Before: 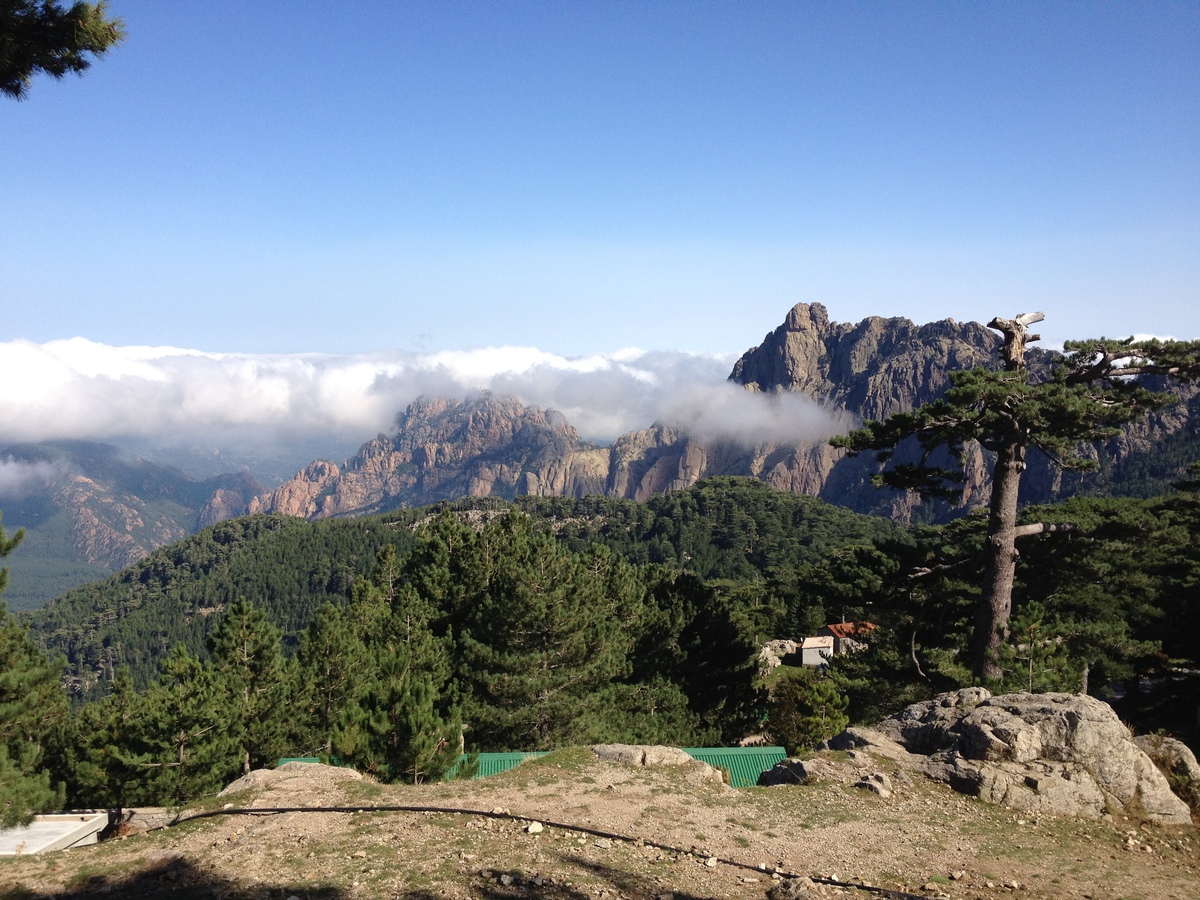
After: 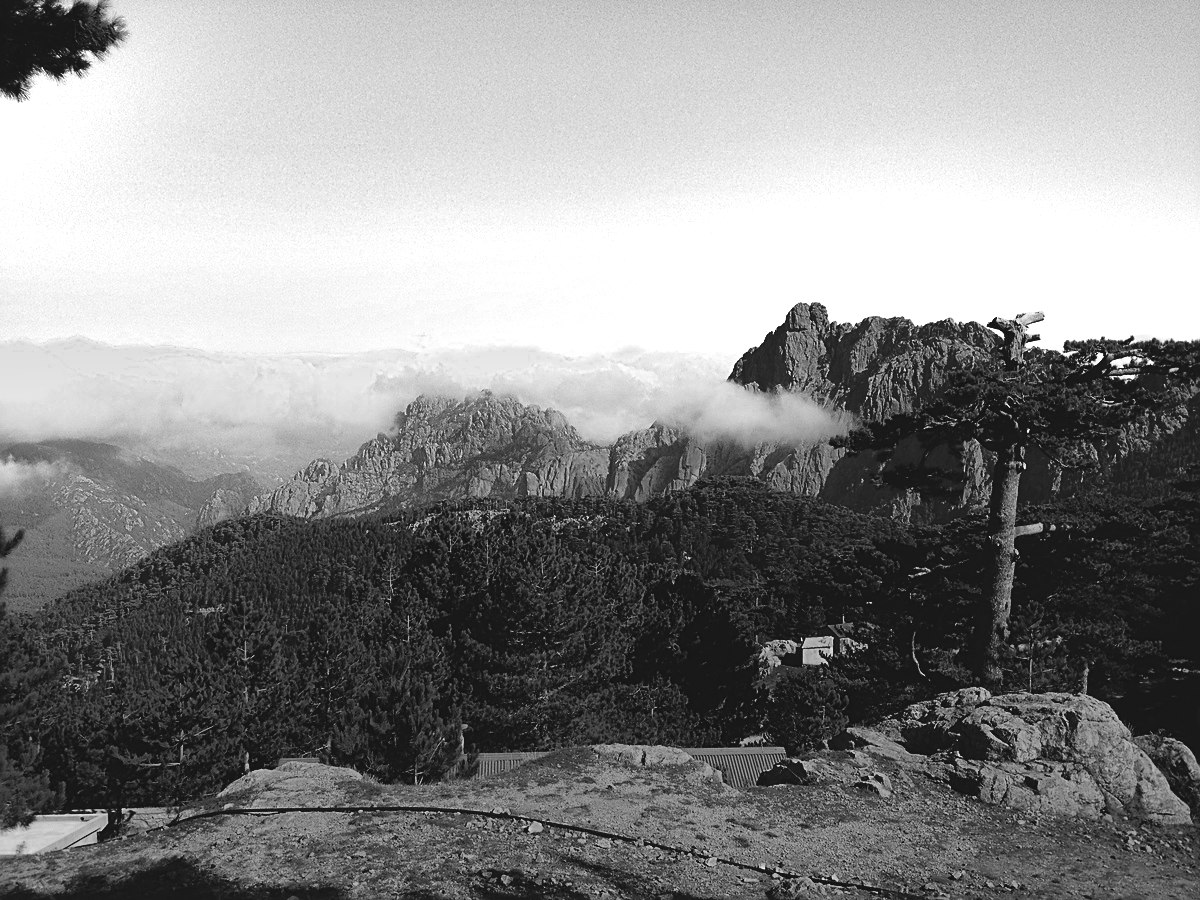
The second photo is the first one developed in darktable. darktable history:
tone curve: curves: ch0 [(0, 0.072) (0.249, 0.176) (0.518, 0.489) (0.832, 0.854) (1, 0.948)], color space Lab, independent channels, preserve colors none
color zones: curves: ch0 [(0.287, 0.048) (0.493, 0.484) (0.737, 0.816)]; ch1 [(0, 0) (0.143, 0) (0.286, 0) (0.429, 0) (0.571, 0) (0.714, 0) (0.857, 0)]
shadows and highlights: shadows 21.04, highlights -82.29, soften with gaussian
sharpen: on, module defaults
